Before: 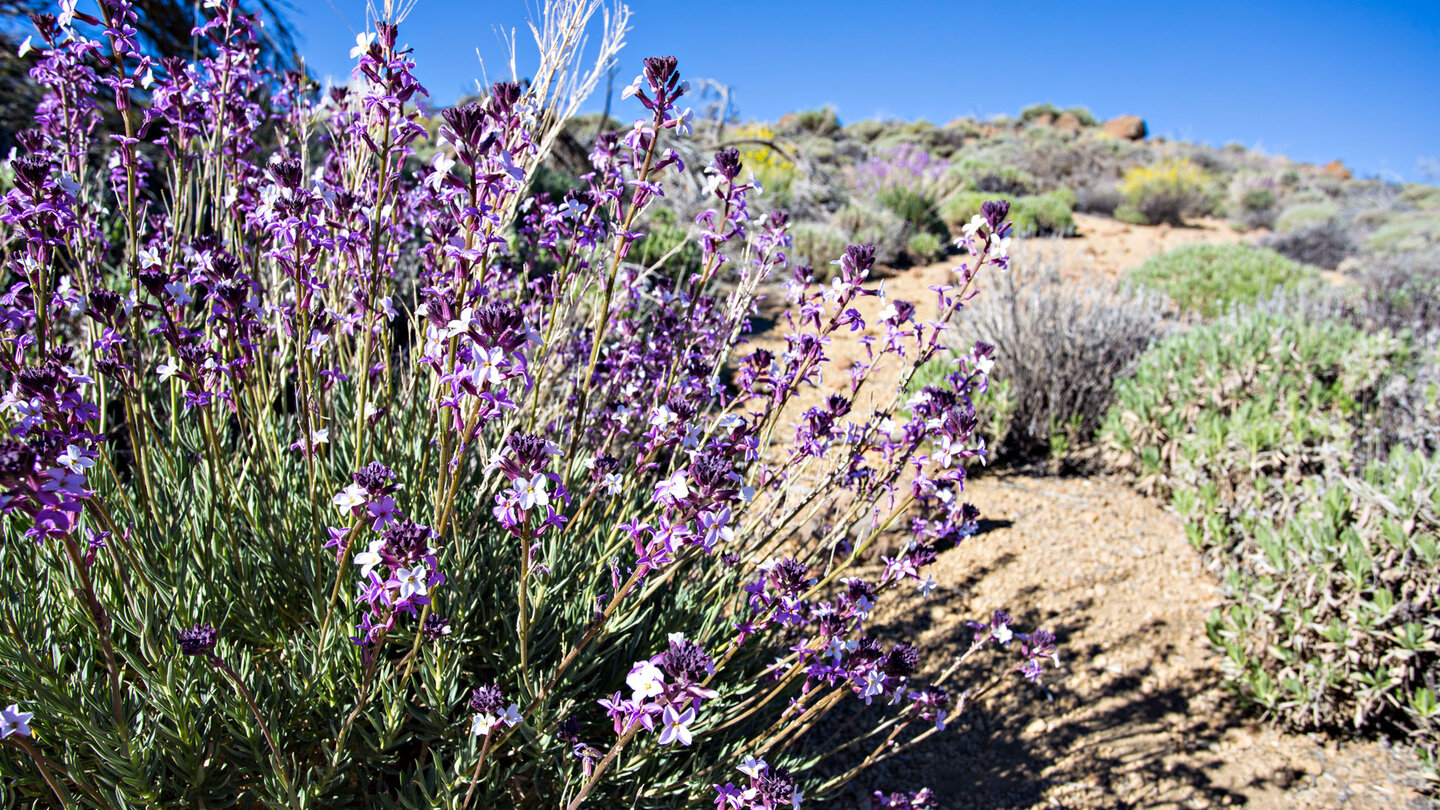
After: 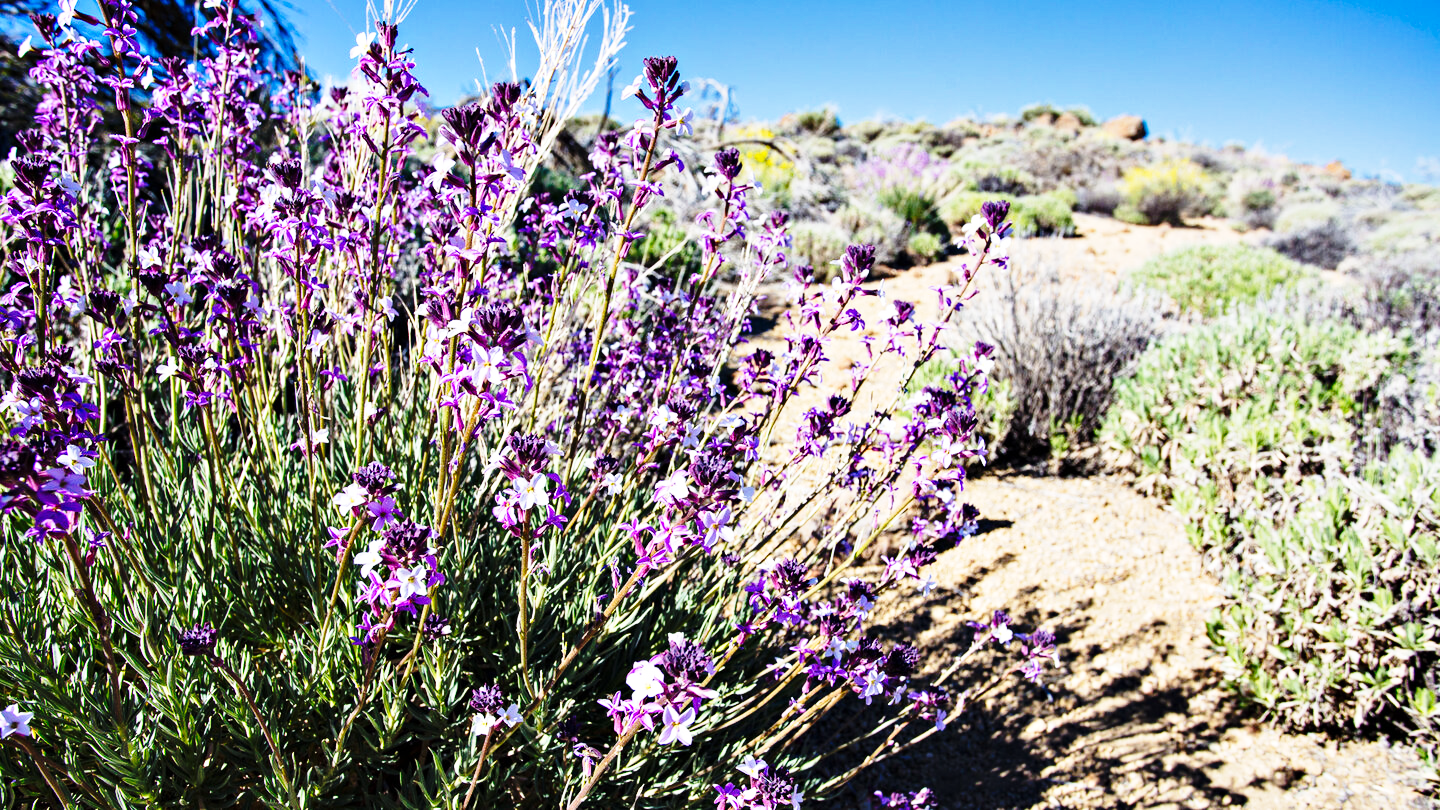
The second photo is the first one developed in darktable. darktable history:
shadows and highlights: shadows 34.43, highlights -34.76, soften with gaussian
base curve: curves: ch0 [(0, 0) (0.04, 0.03) (0.133, 0.232) (0.448, 0.748) (0.843, 0.968) (1, 1)], preserve colors none
